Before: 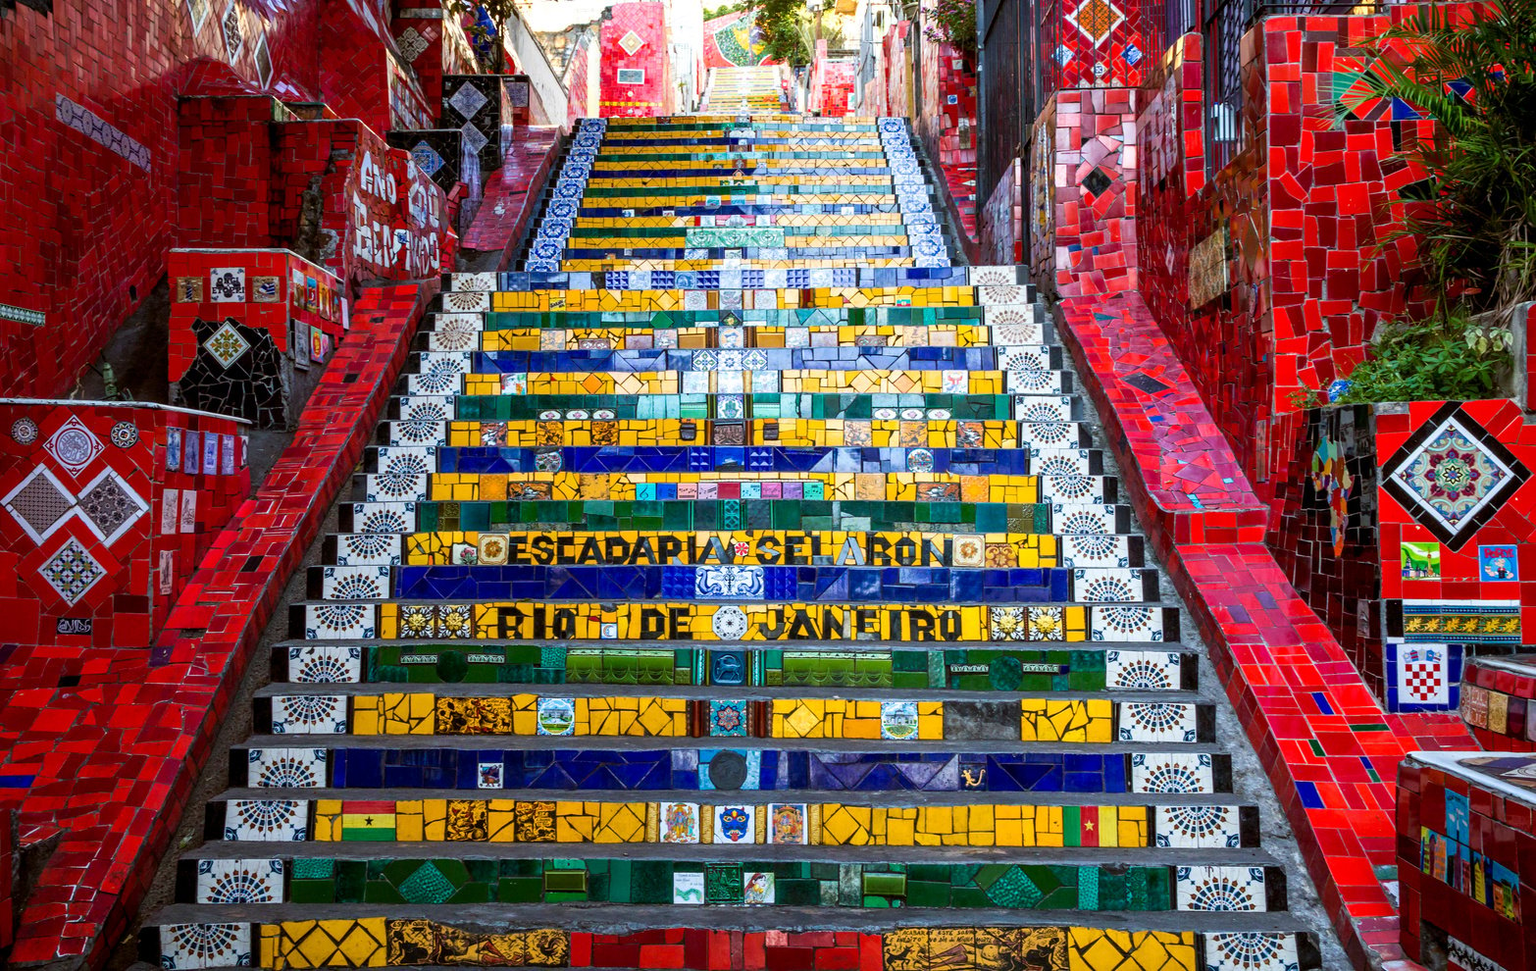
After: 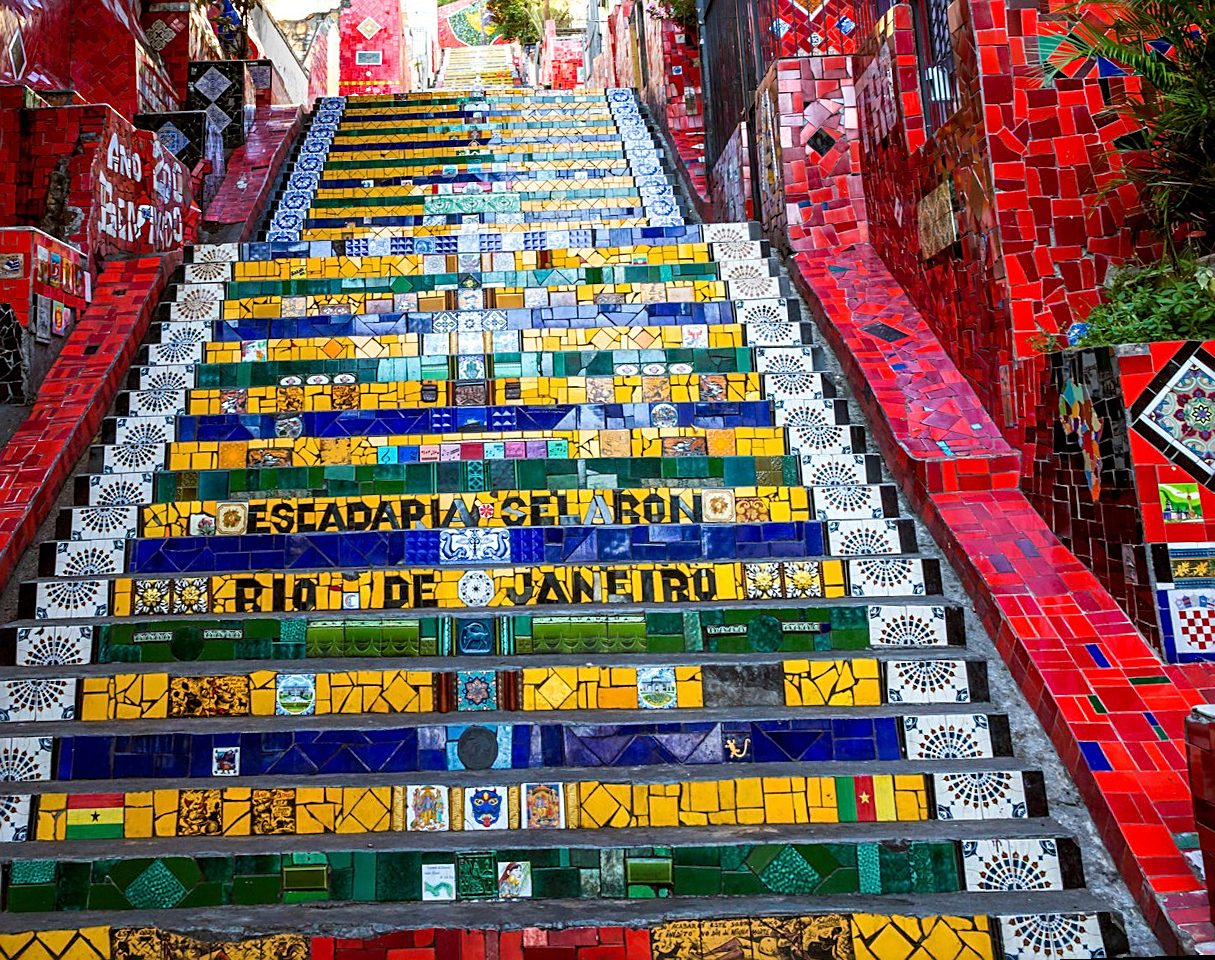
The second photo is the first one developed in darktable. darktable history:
rotate and perspective: rotation -1.68°, lens shift (vertical) -0.146, crop left 0.049, crop right 0.912, crop top 0.032, crop bottom 0.96
crop: left 16.145%
sharpen: on, module defaults
